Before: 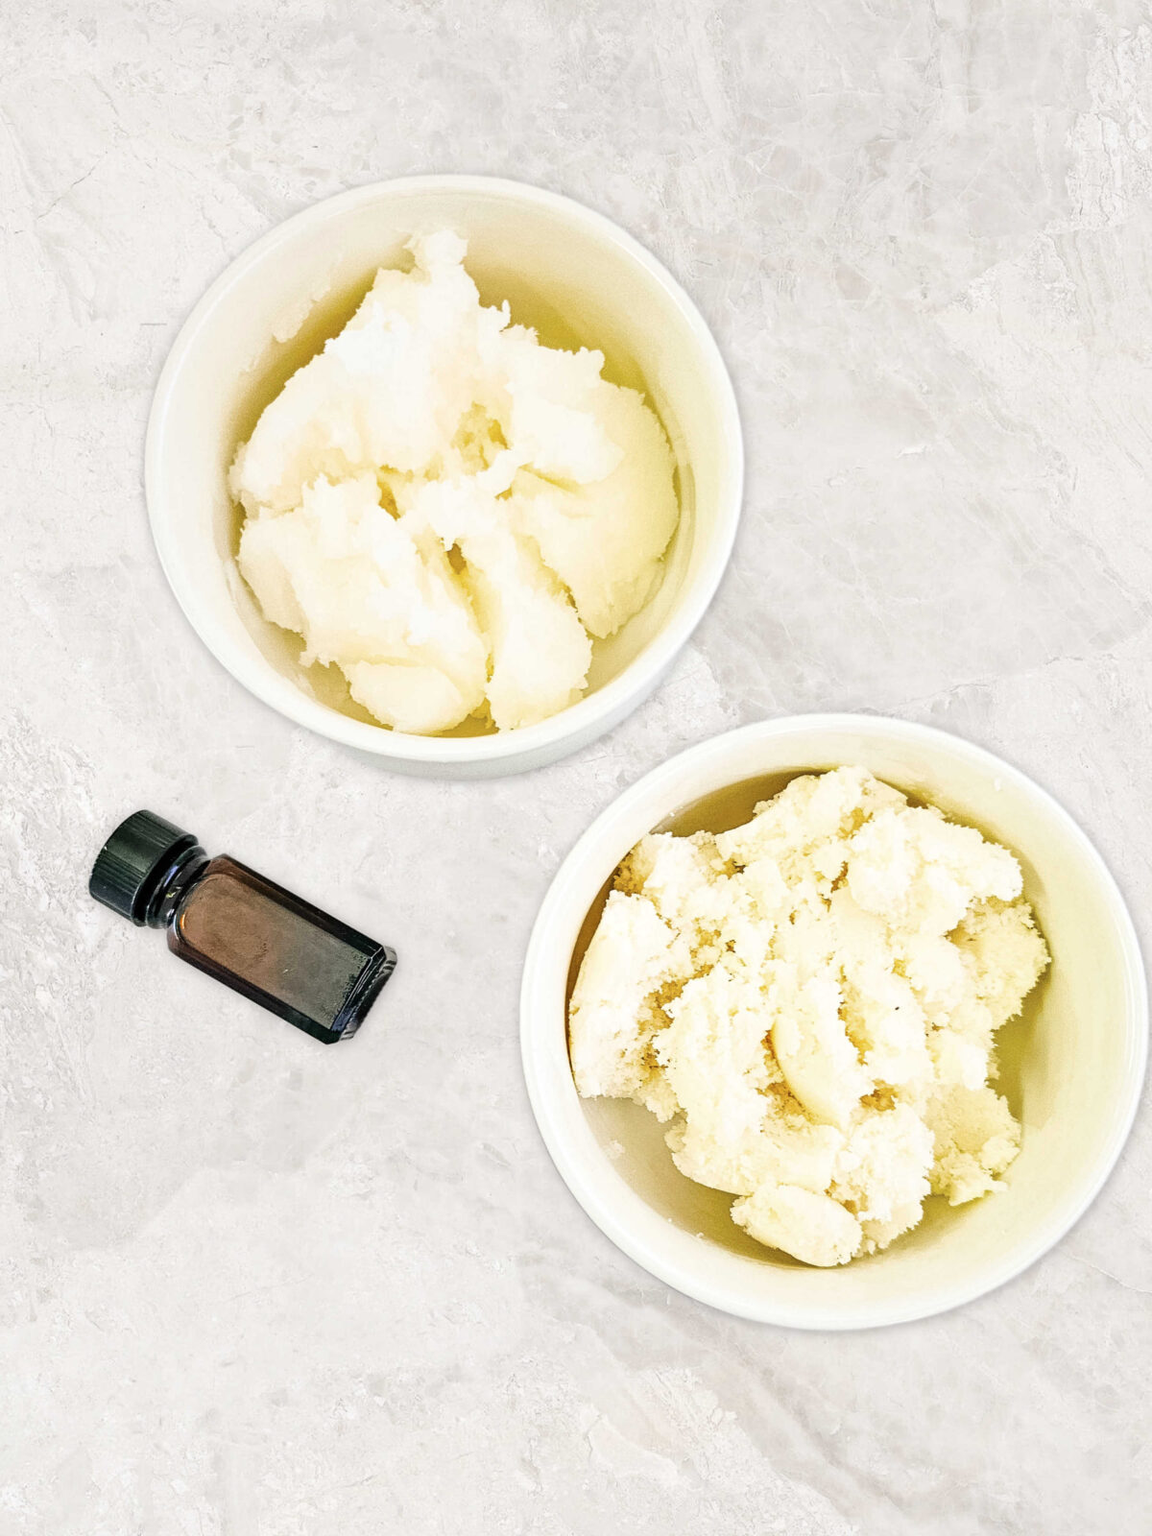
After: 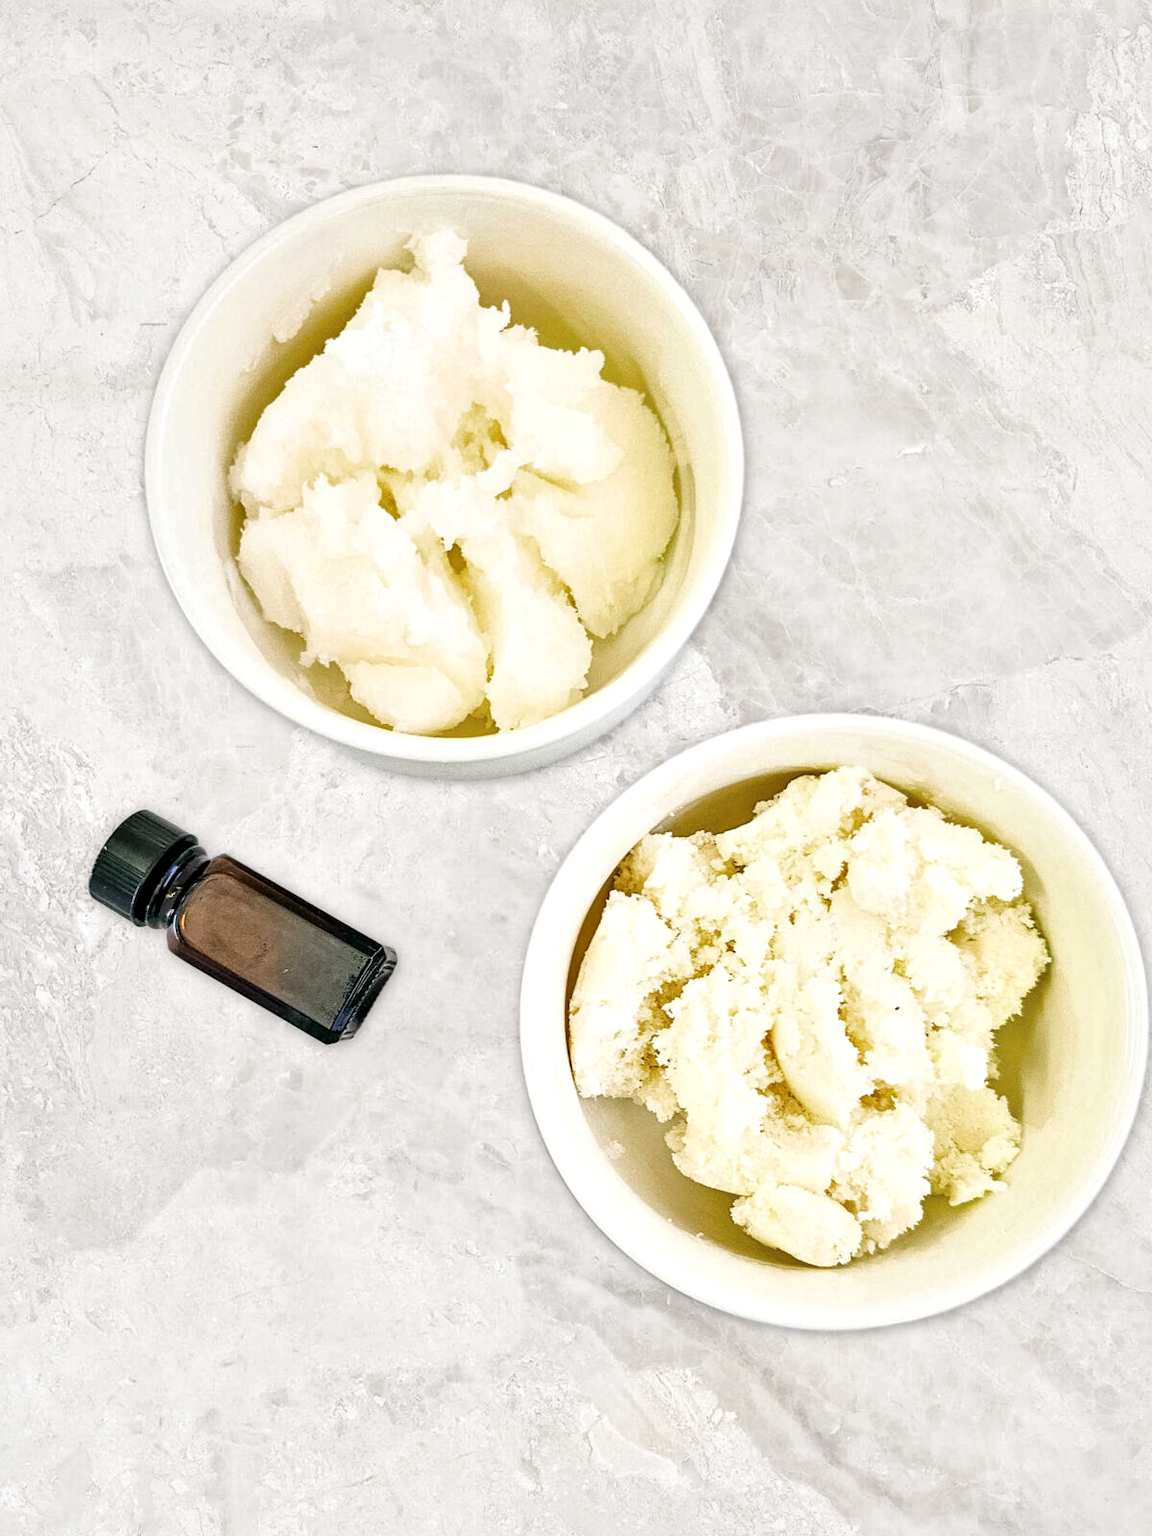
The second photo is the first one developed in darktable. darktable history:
local contrast: mode bilateral grid, contrast 25, coarseness 61, detail 151%, midtone range 0.2
